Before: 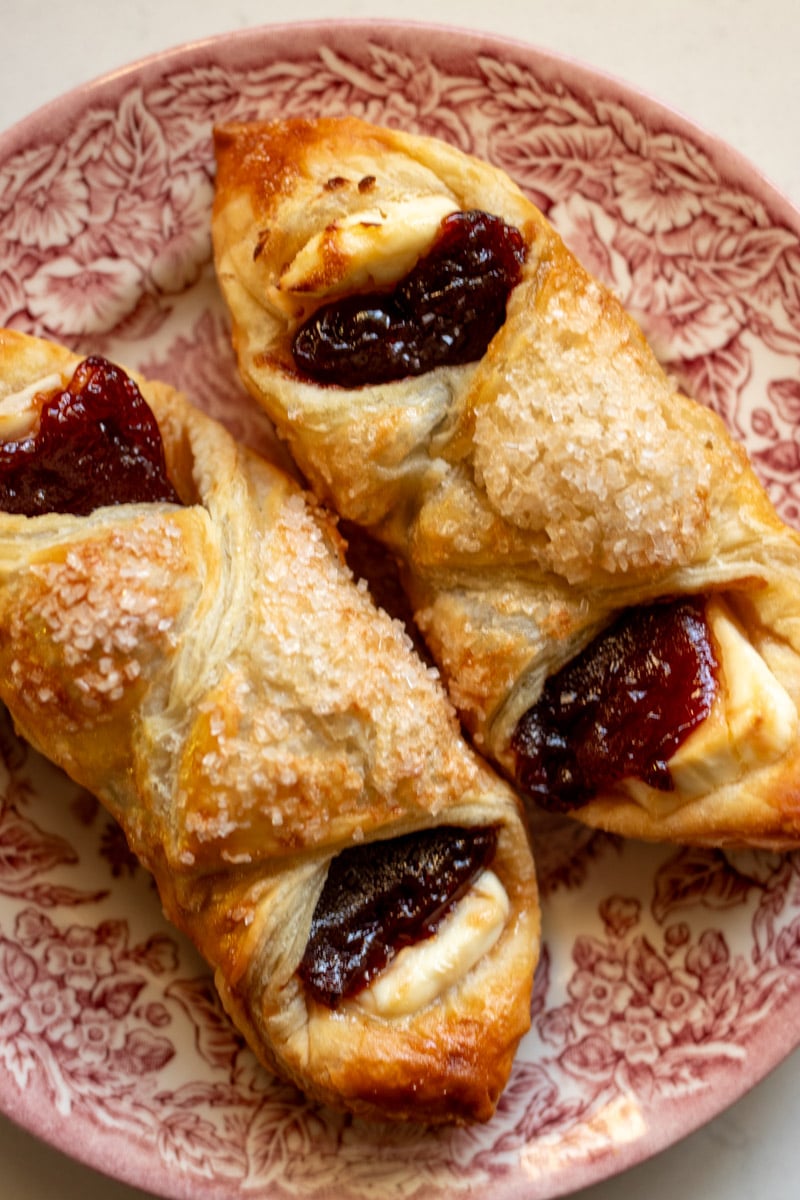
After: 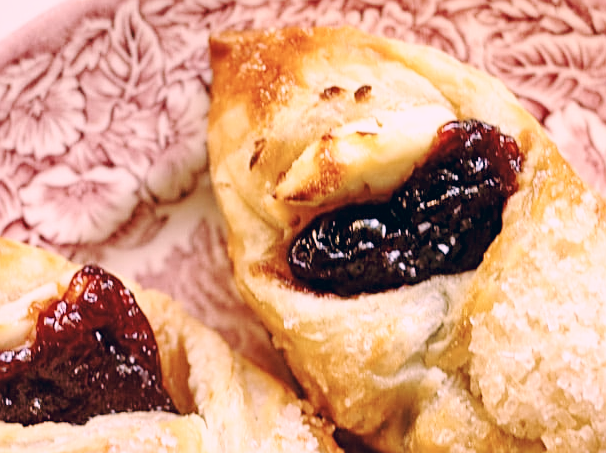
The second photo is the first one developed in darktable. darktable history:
color zones: curves: ch1 [(0, 0.292) (0.001, 0.292) (0.2, 0.264) (0.4, 0.248) (0.6, 0.248) (0.8, 0.264) (0.999, 0.292) (1, 0.292)]
color correction: highlights a* 17.3, highlights b* 0.291, shadows a* -15.12, shadows b* -14.46, saturation 1.54
base curve: curves: ch0 [(0, 0) (0.025, 0.046) (0.112, 0.277) (0.467, 0.74) (0.814, 0.929) (1, 0.942)], preserve colors none
local contrast: mode bilateral grid, contrast 20, coarseness 49, detail 102%, midtone range 0.2
sharpen: on, module defaults
crop: left 0.54%, top 7.643%, right 23.621%, bottom 54.558%
